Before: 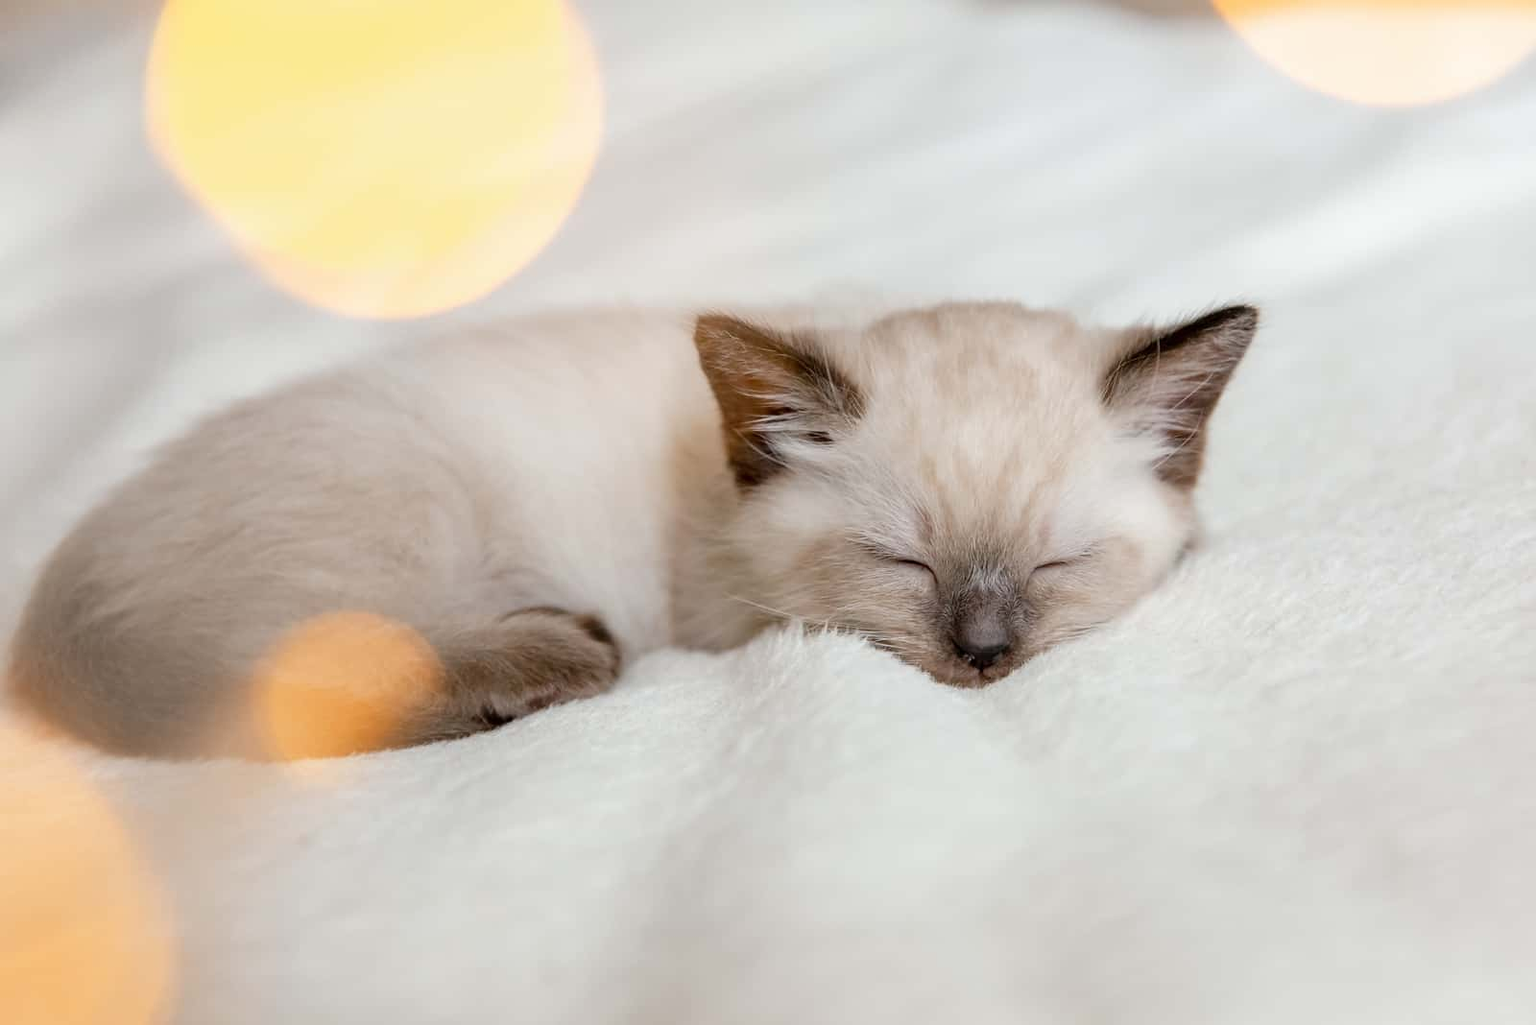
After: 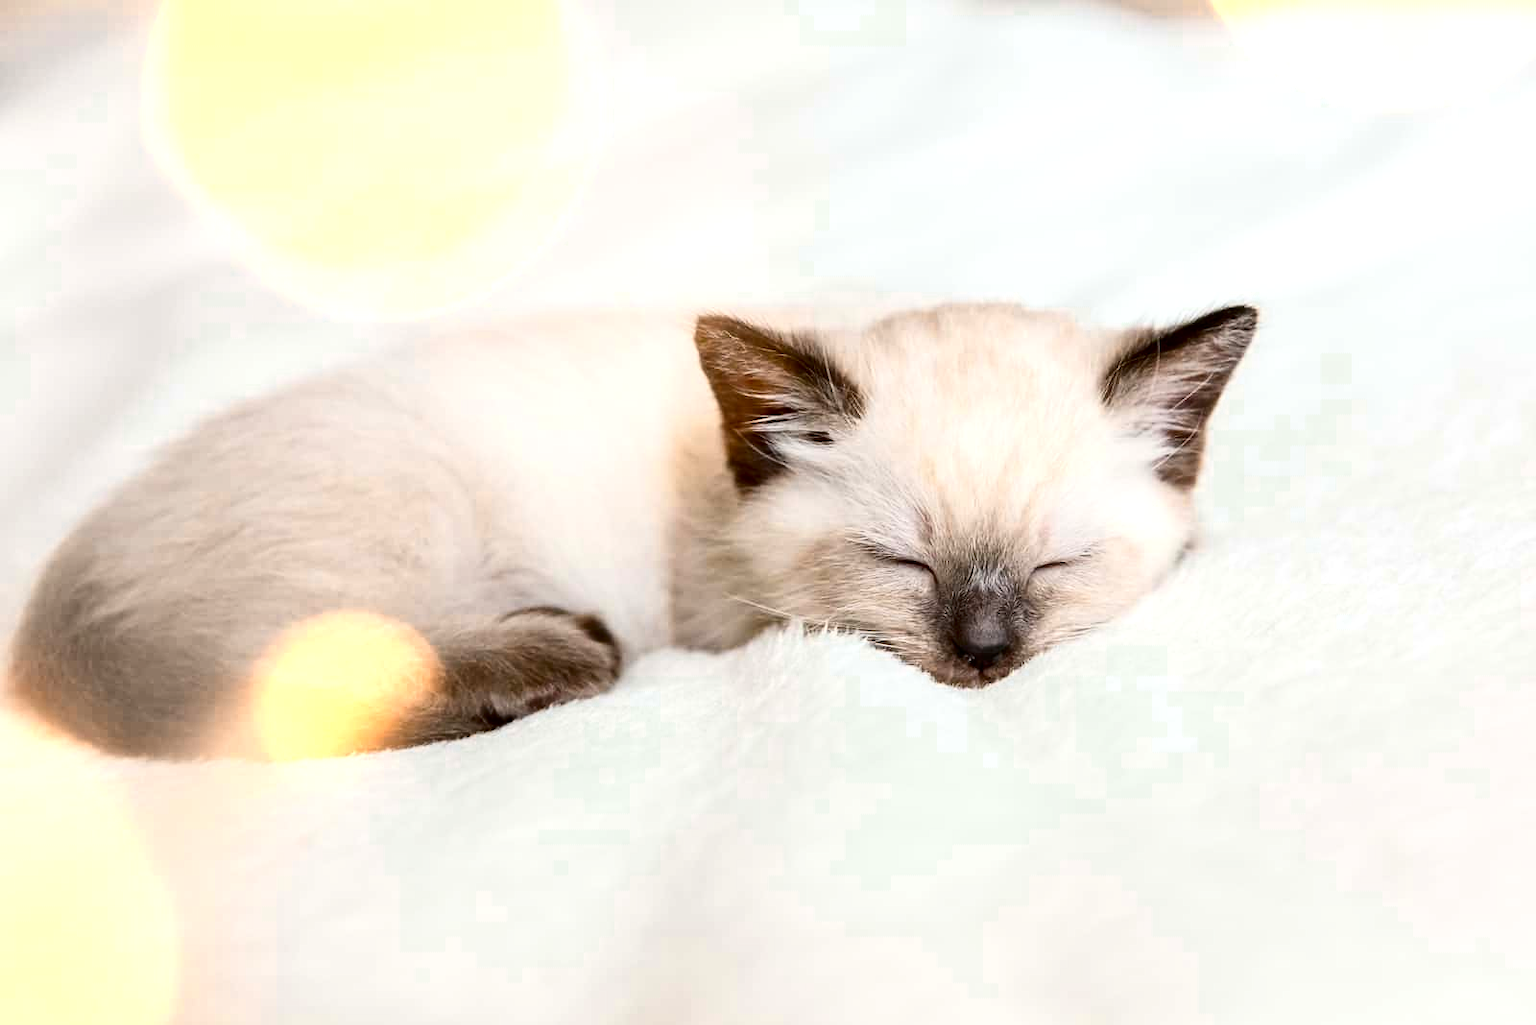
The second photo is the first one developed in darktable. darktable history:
contrast brightness saturation: contrast 0.294
color zones: curves: ch0 [(0.099, 0.624) (0.257, 0.596) (0.384, 0.376) (0.529, 0.492) (0.697, 0.564) (0.768, 0.532) (0.908, 0.644)]; ch1 [(0.112, 0.564) (0.254, 0.612) (0.432, 0.676) (0.592, 0.456) (0.743, 0.684) (0.888, 0.536)]; ch2 [(0.25, 0.5) (0.469, 0.36) (0.75, 0.5)]
levels: levels [0, 0.476, 0.951]
